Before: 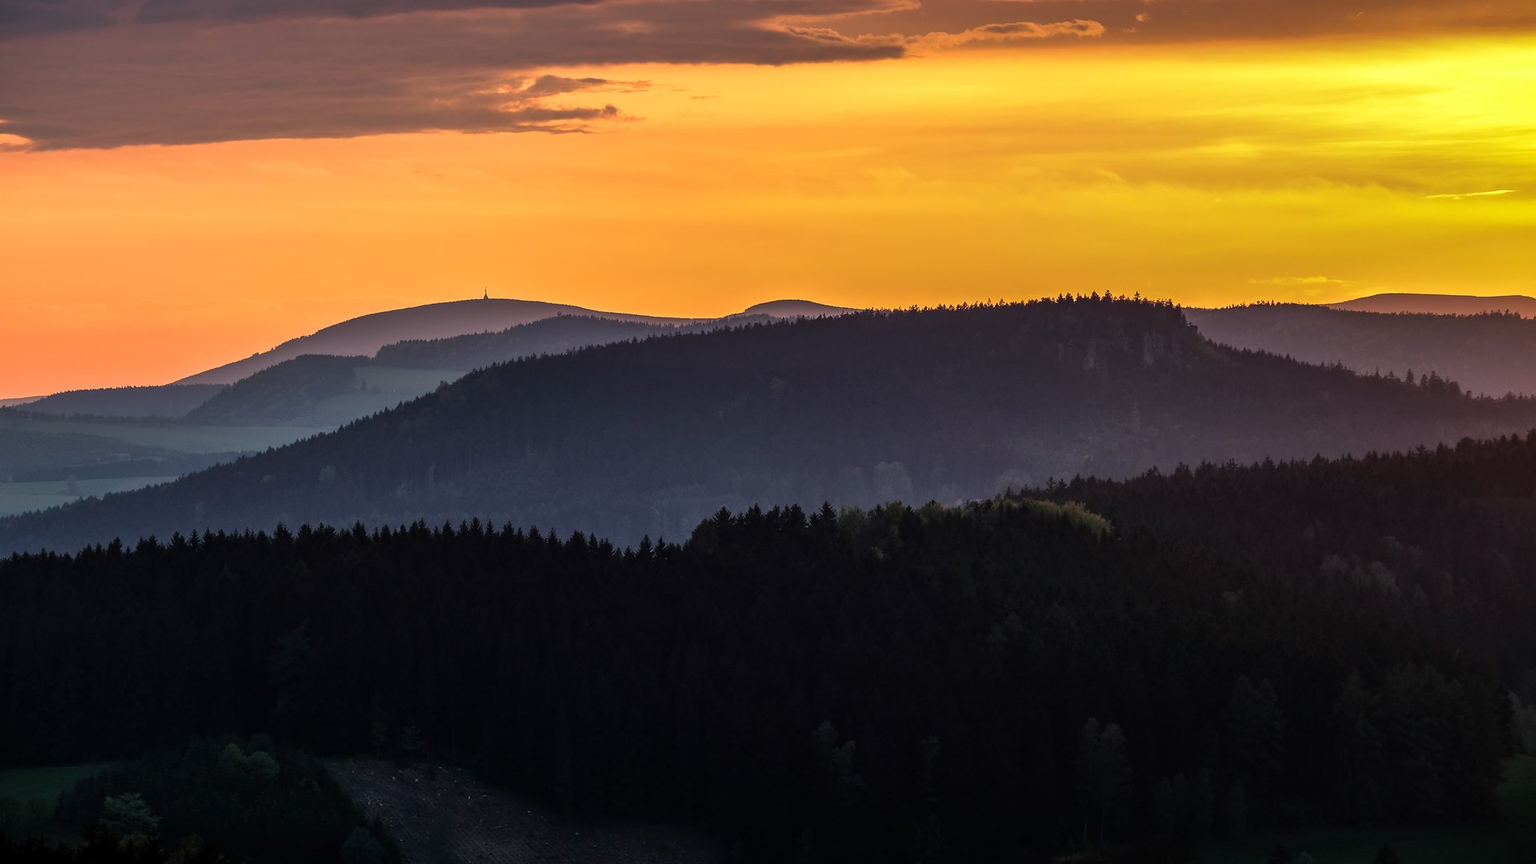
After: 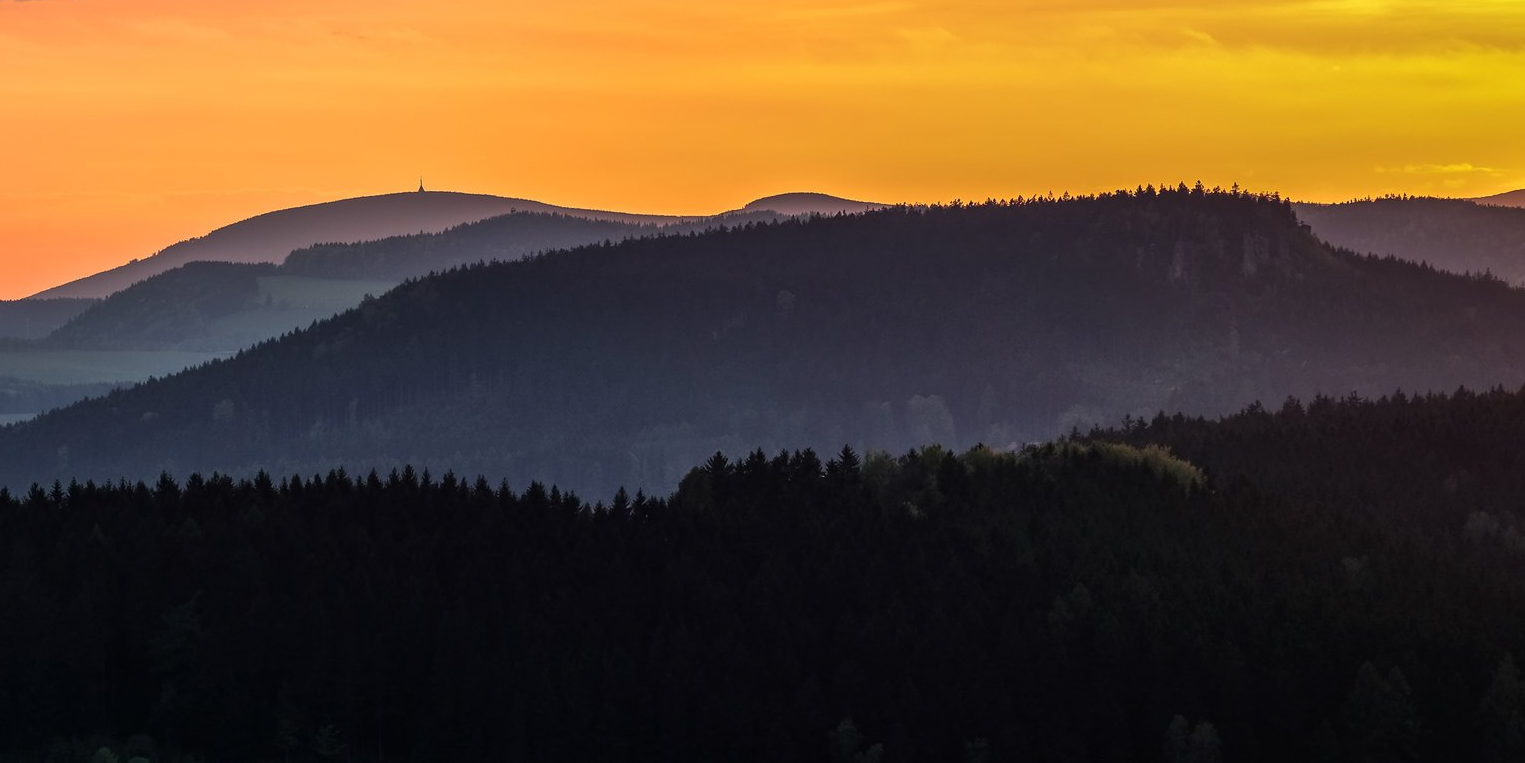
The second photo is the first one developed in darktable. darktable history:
crop: left 9.712%, top 16.928%, right 10.845%, bottom 12.332%
